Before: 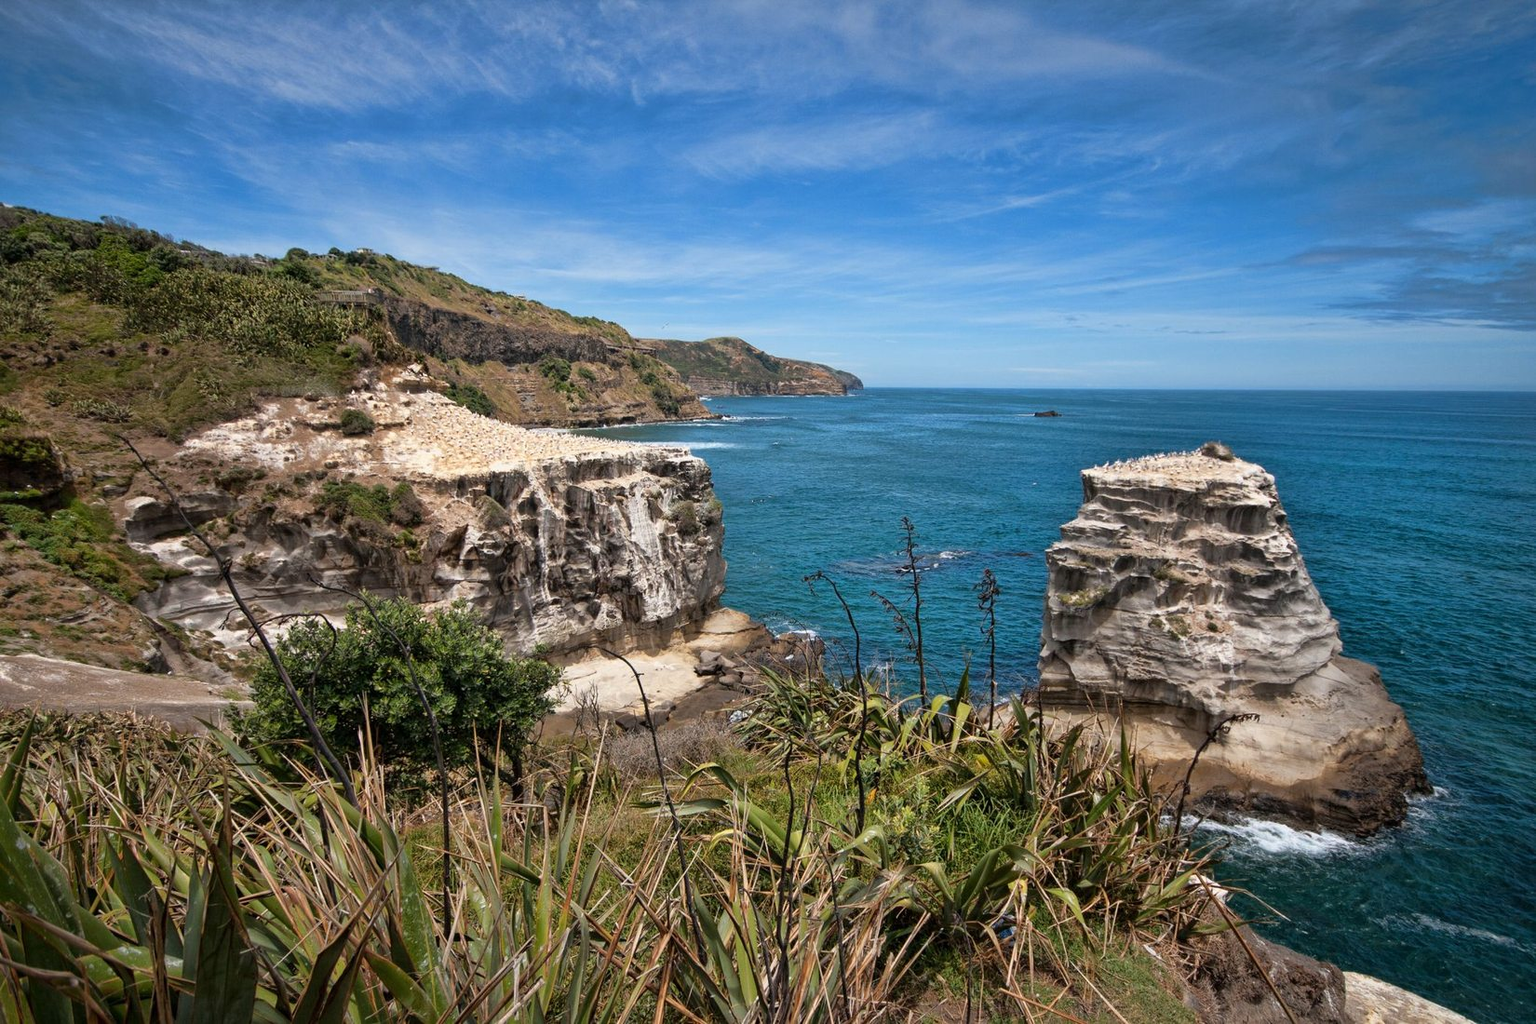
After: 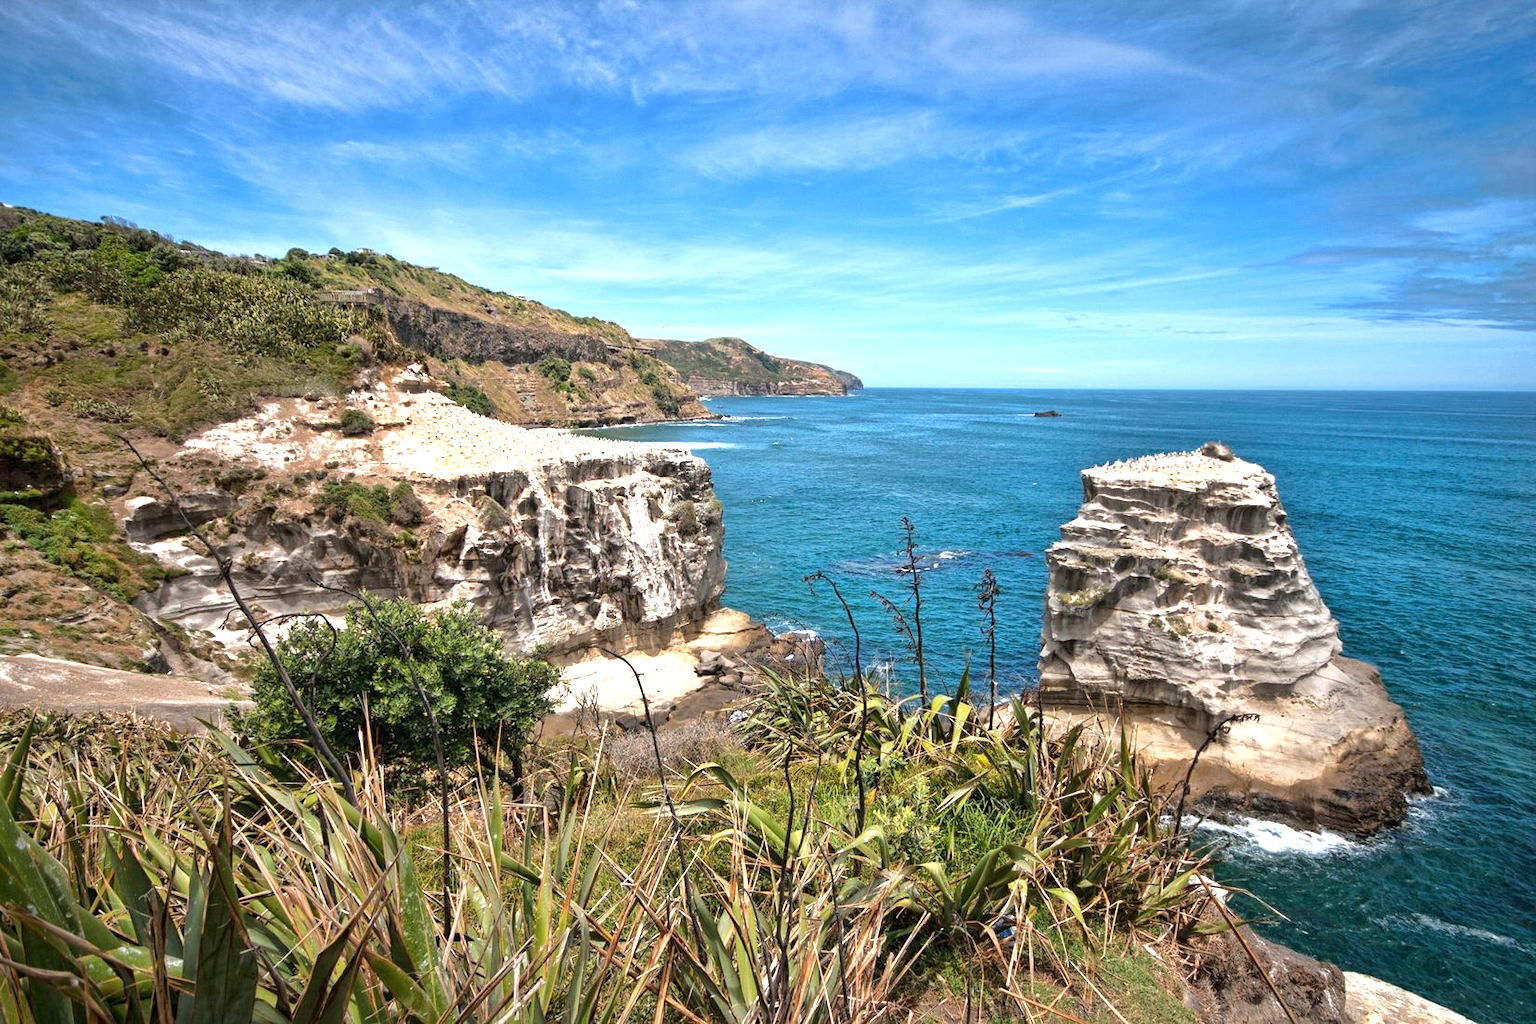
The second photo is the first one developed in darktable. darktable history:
exposure: exposure 0.939 EV, compensate exposure bias true, compensate highlight preservation false
